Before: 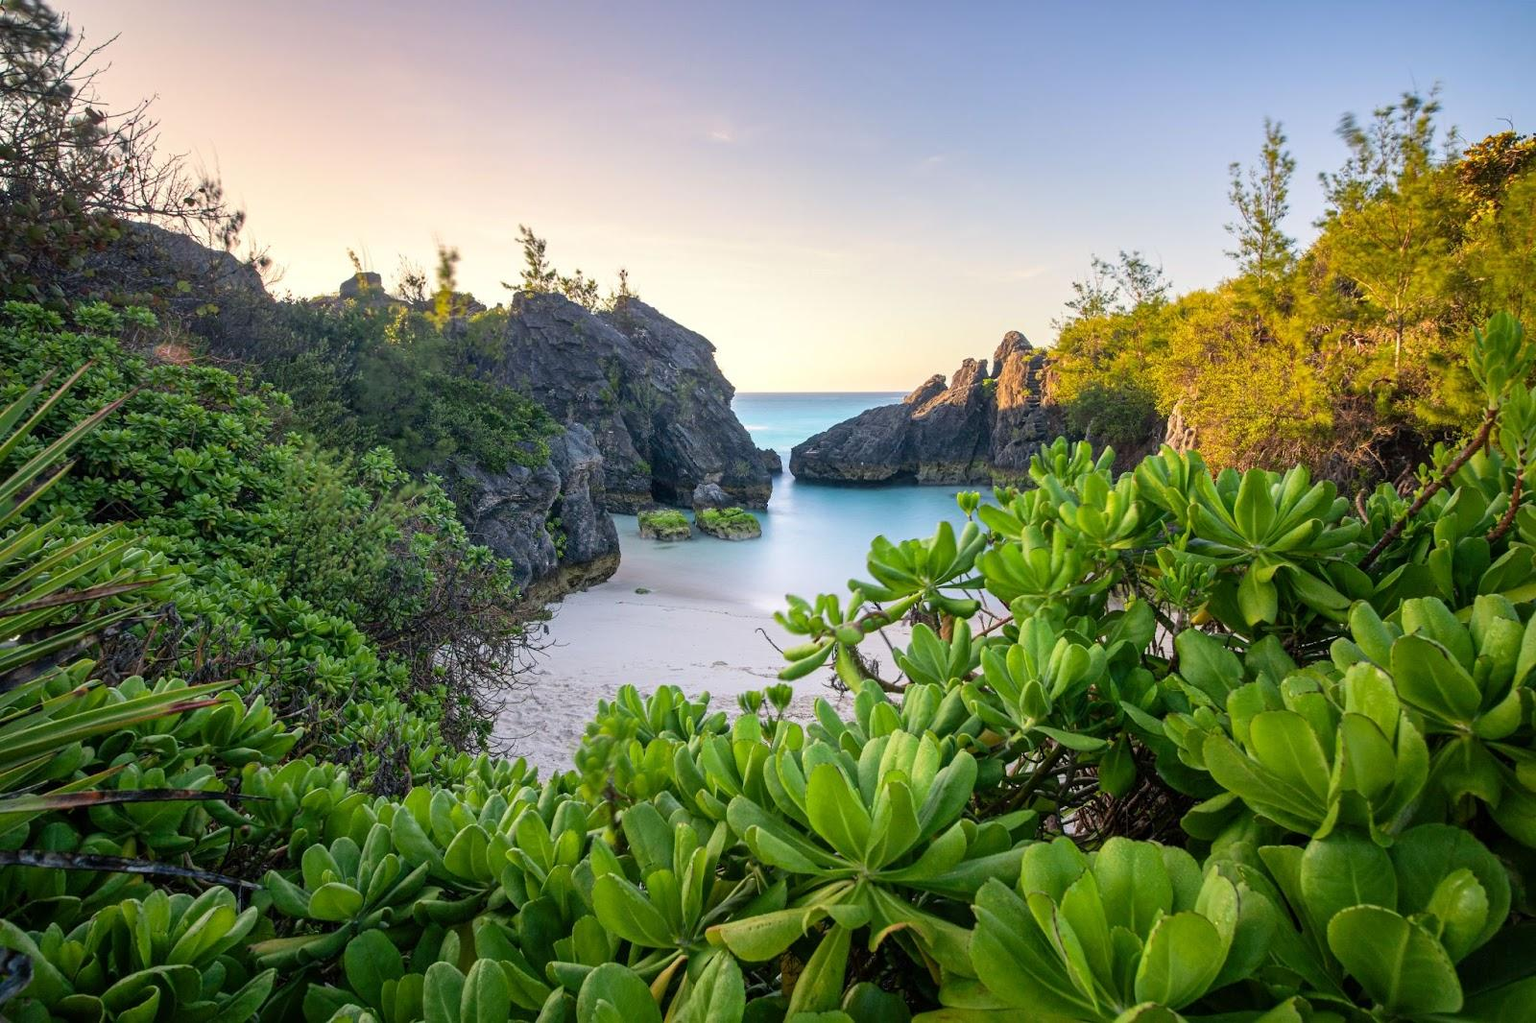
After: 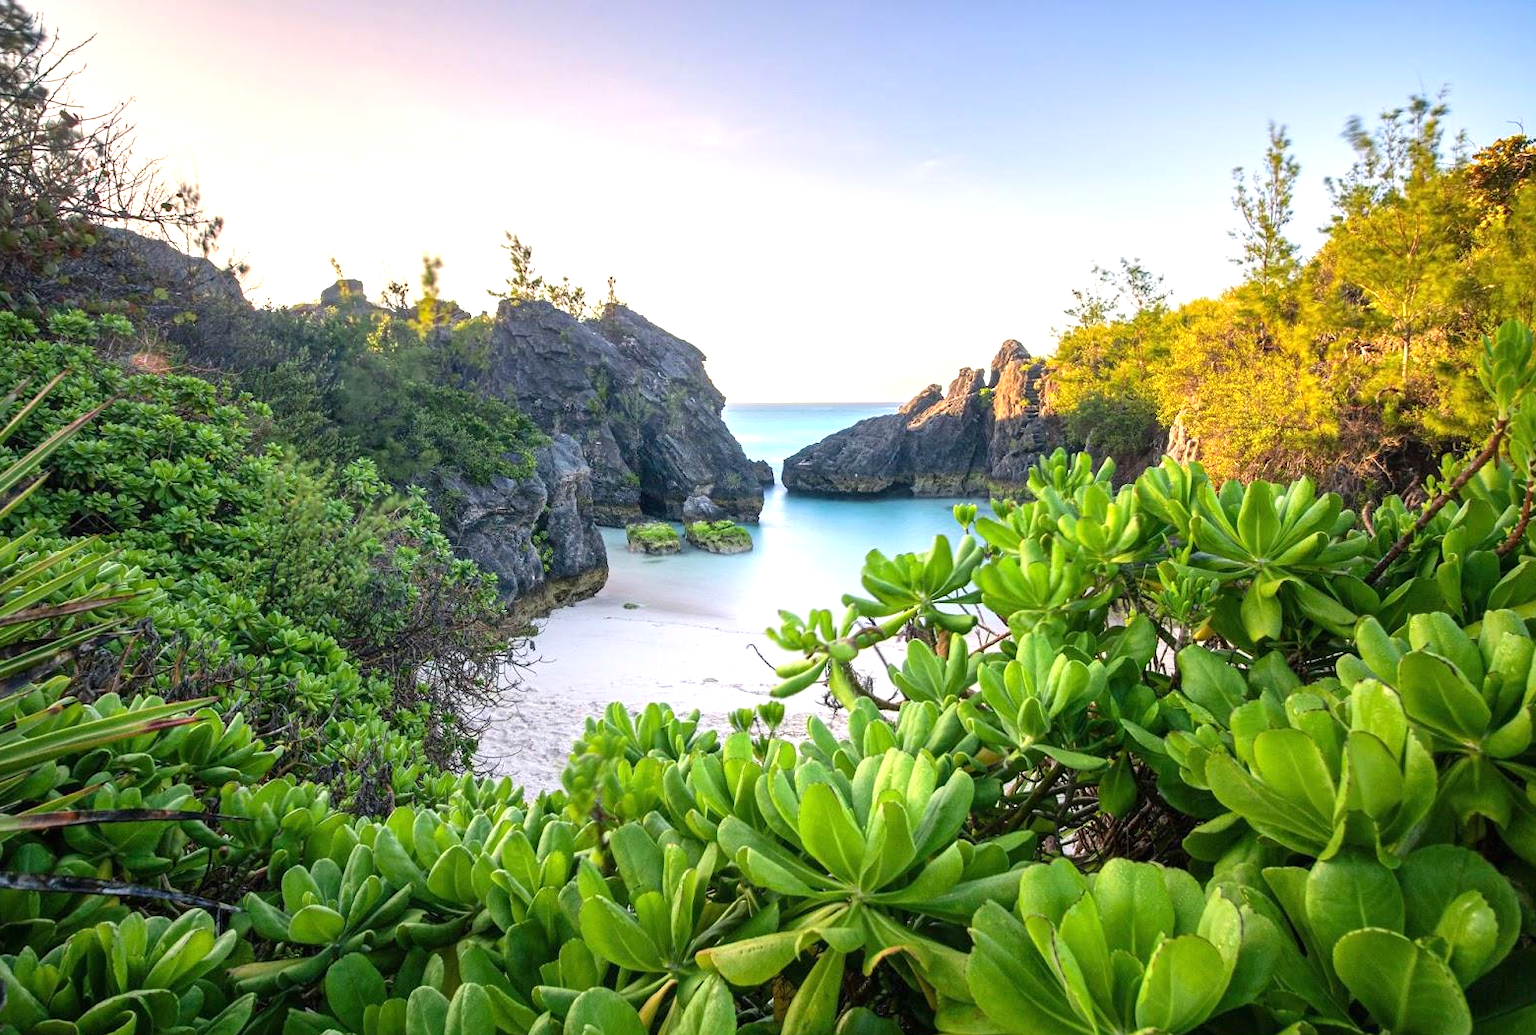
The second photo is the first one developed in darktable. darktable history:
exposure: black level correction 0, exposure 0.7 EV, compensate exposure bias true, compensate highlight preservation false
crop and rotate: left 1.774%, right 0.633%, bottom 1.28%
